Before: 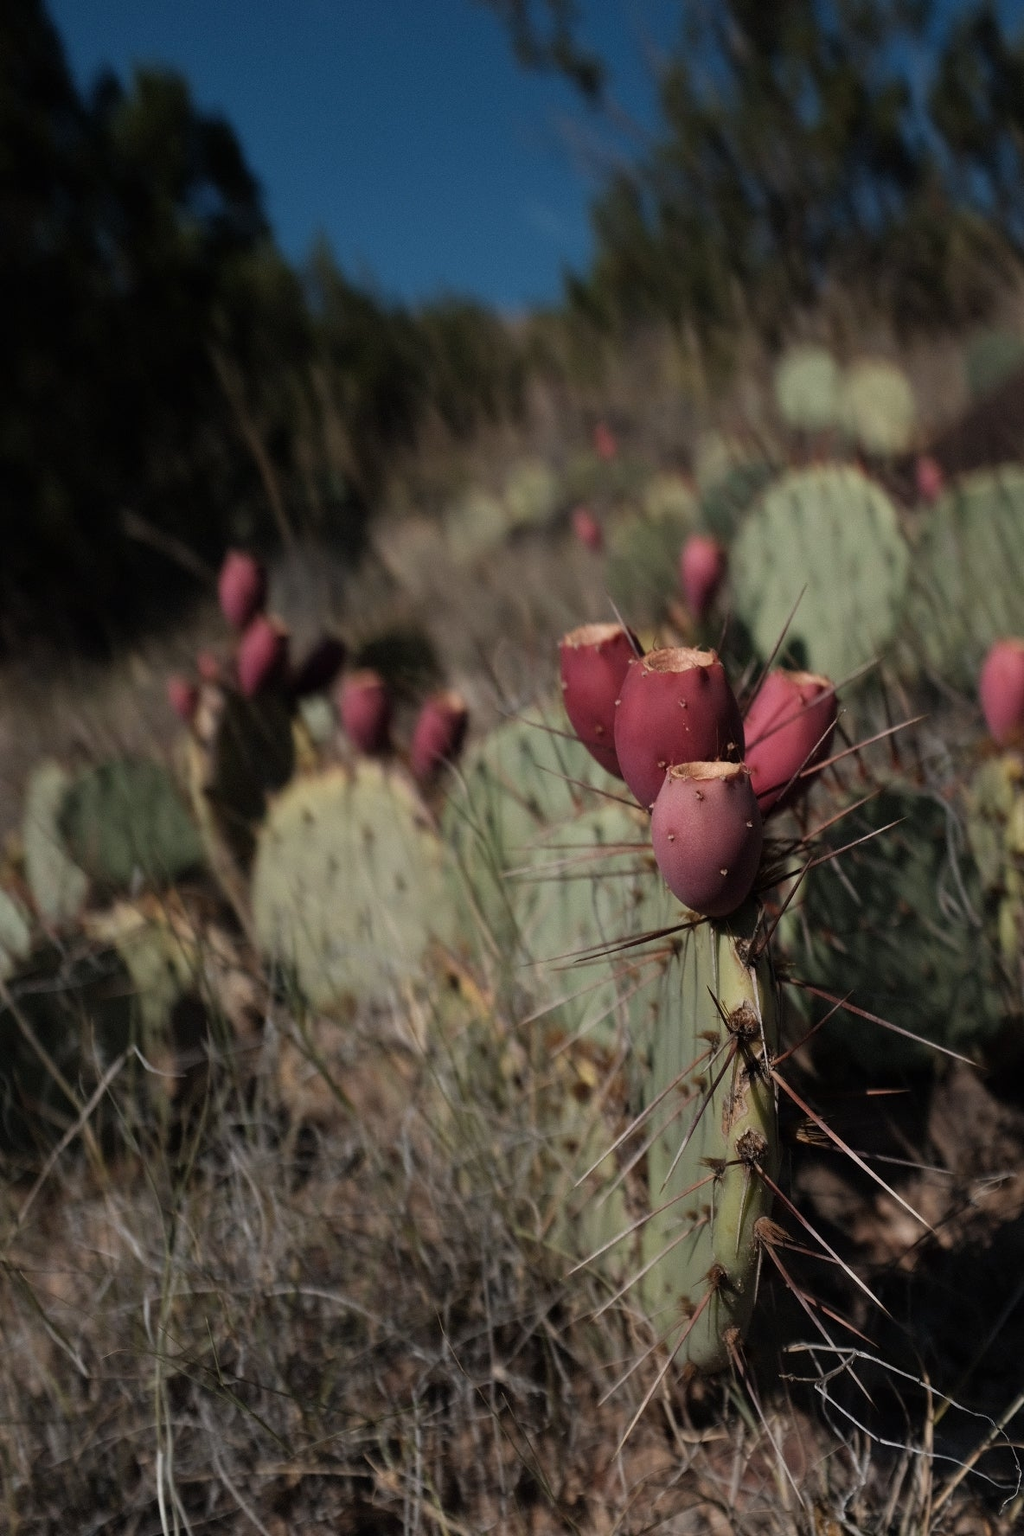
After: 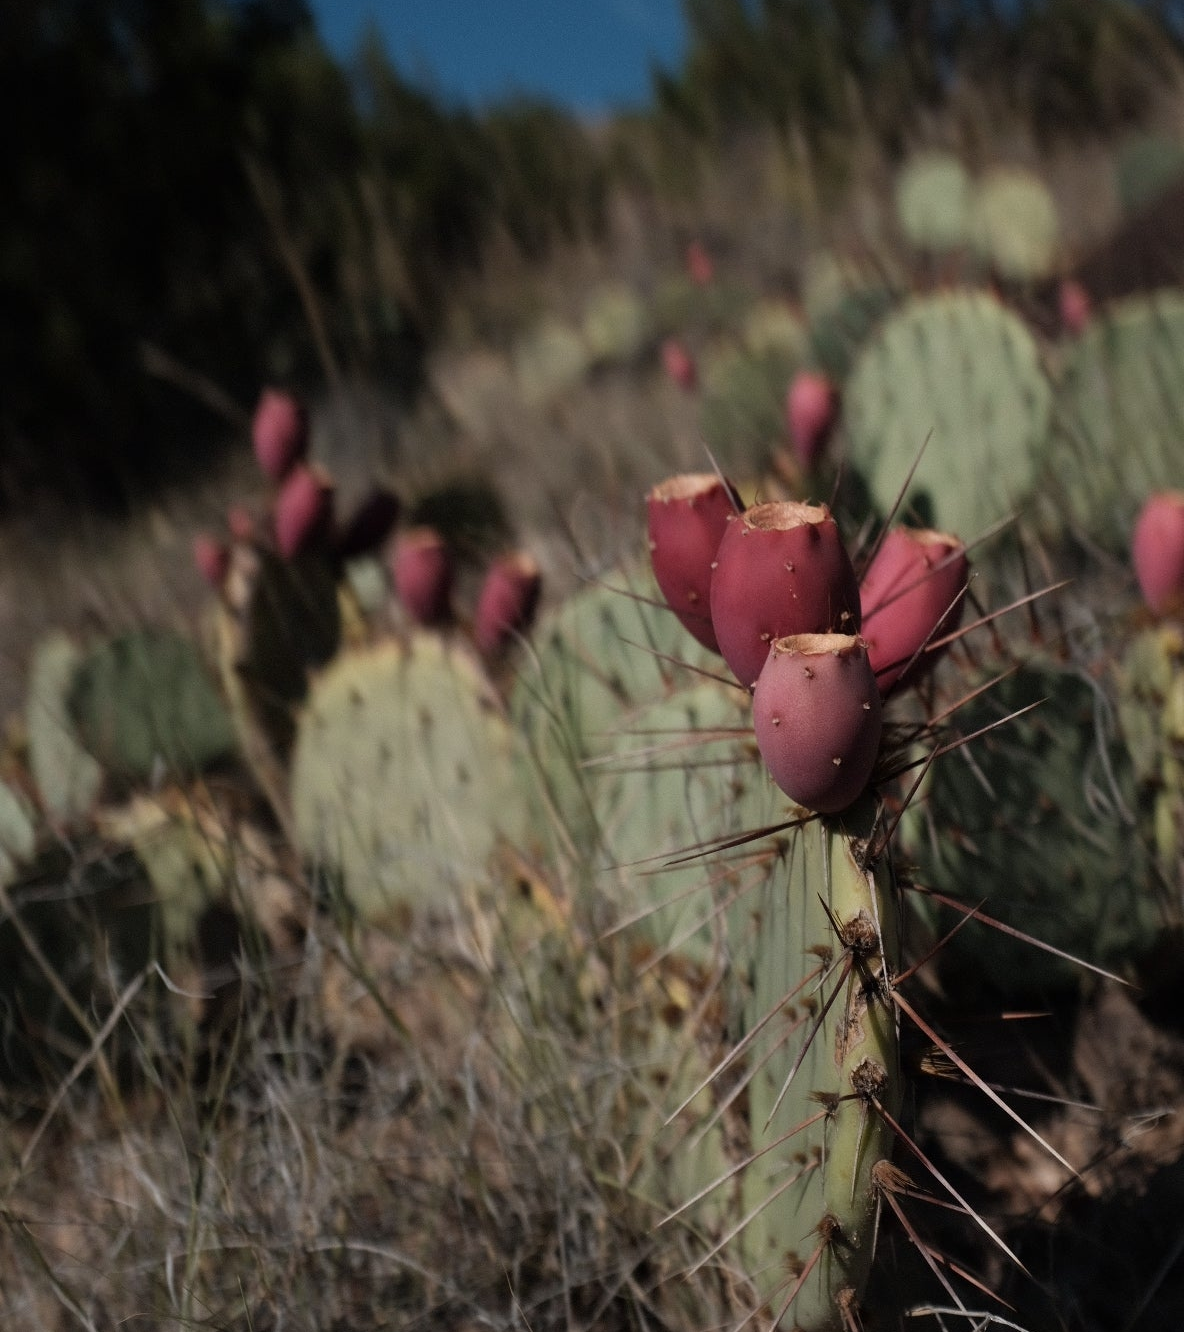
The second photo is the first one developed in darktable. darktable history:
crop: top 13.919%, bottom 11.076%
